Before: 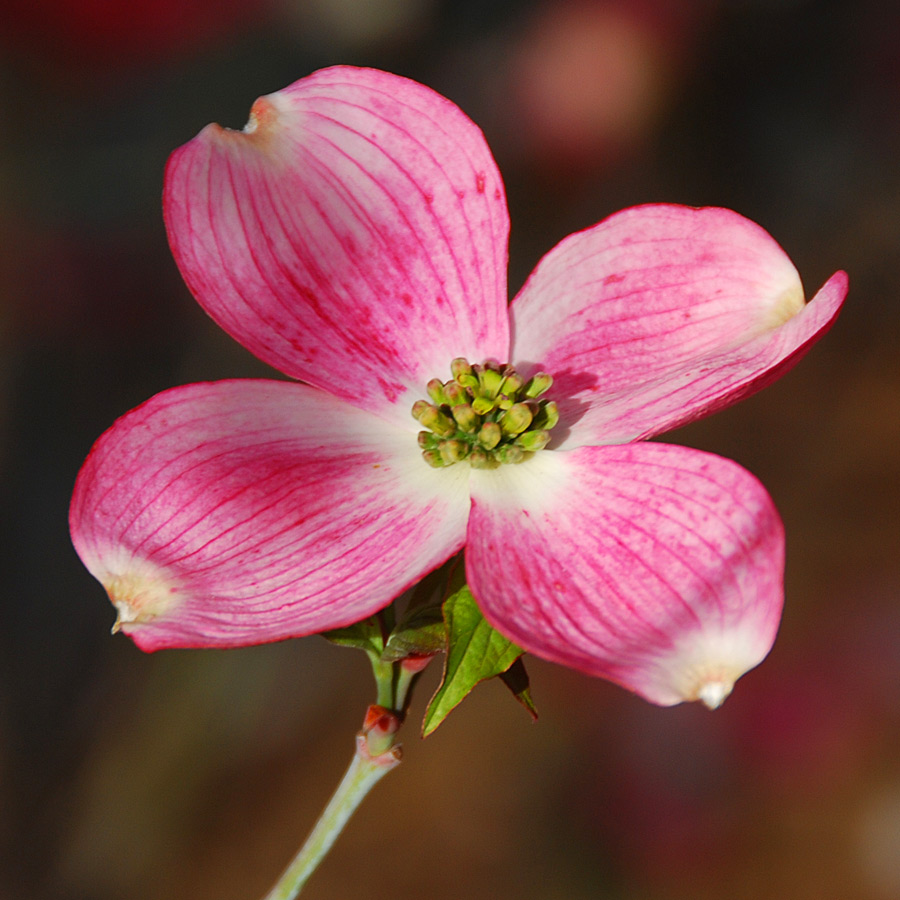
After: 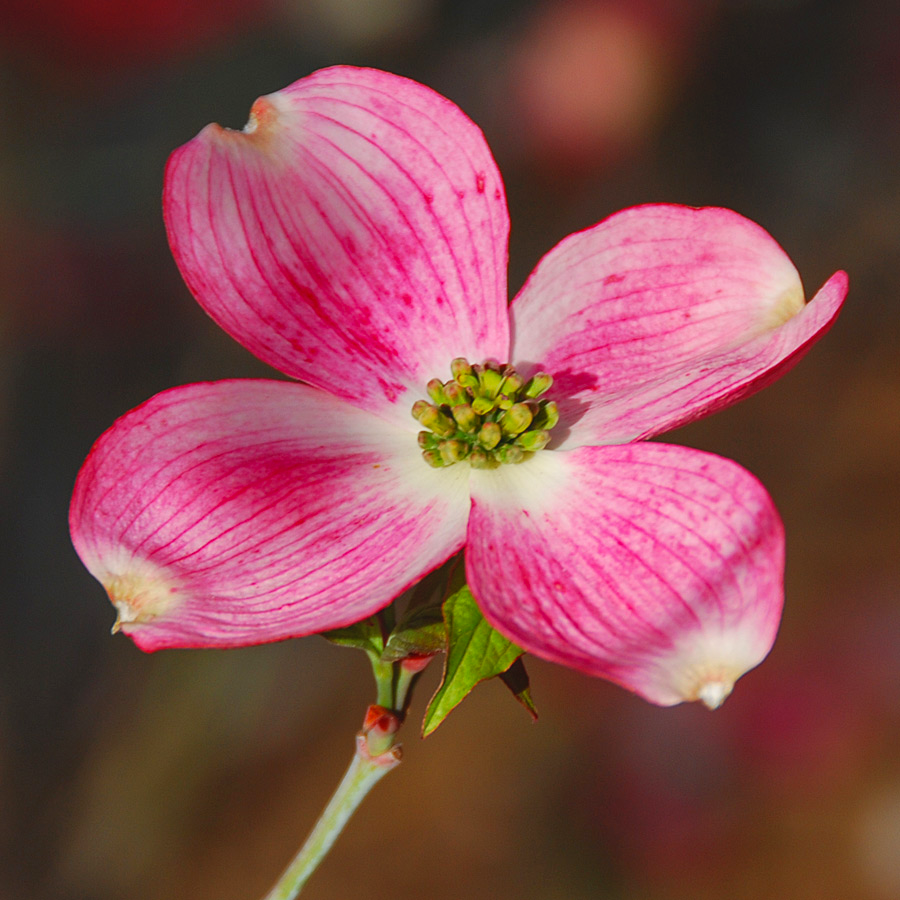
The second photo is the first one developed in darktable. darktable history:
local contrast: on, module defaults
lowpass: radius 0.1, contrast 0.85, saturation 1.1, unbound 0
